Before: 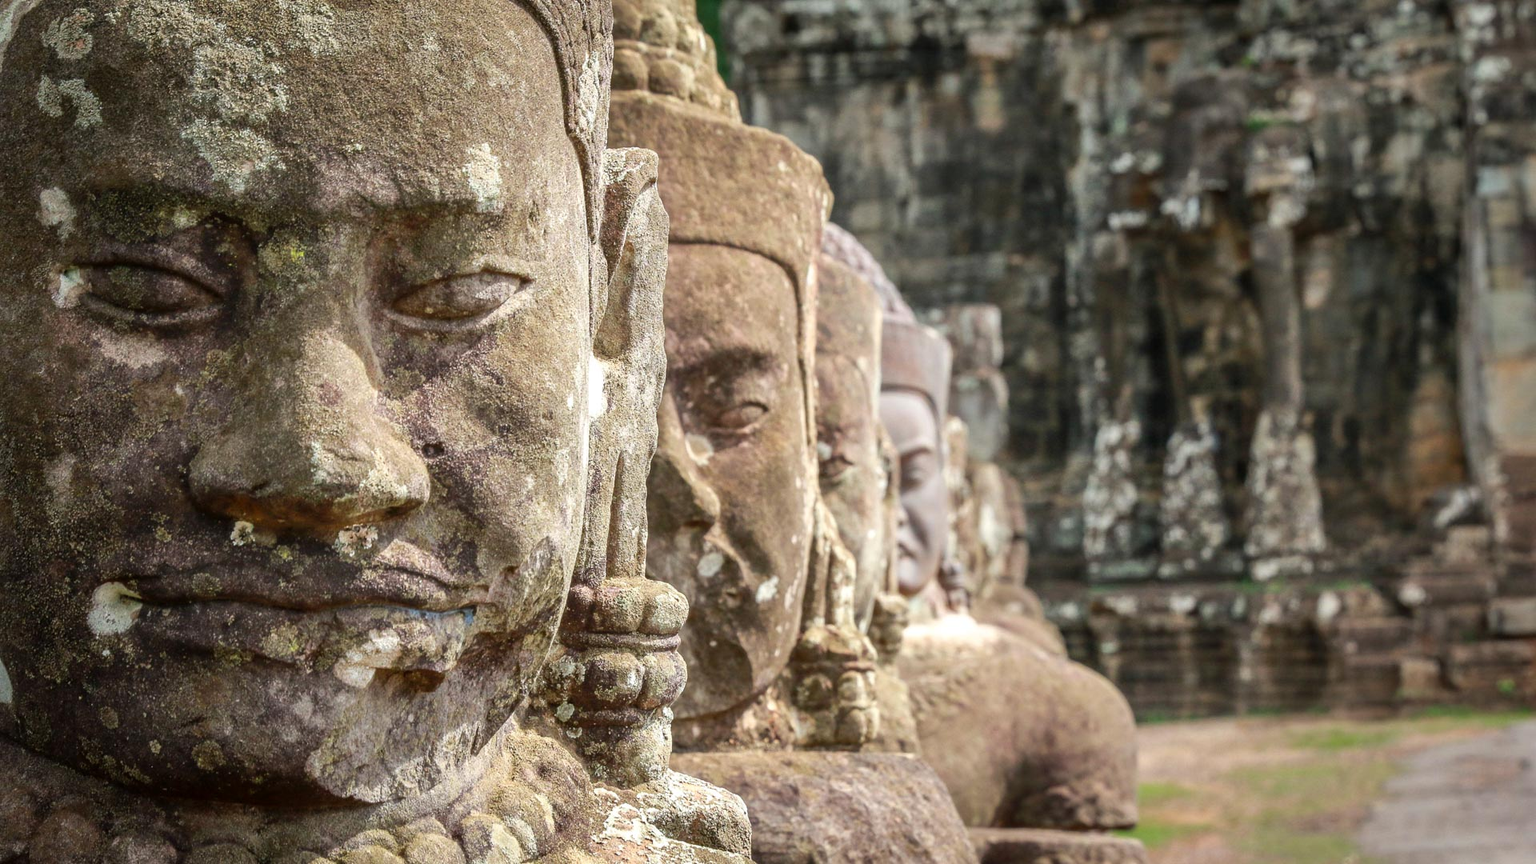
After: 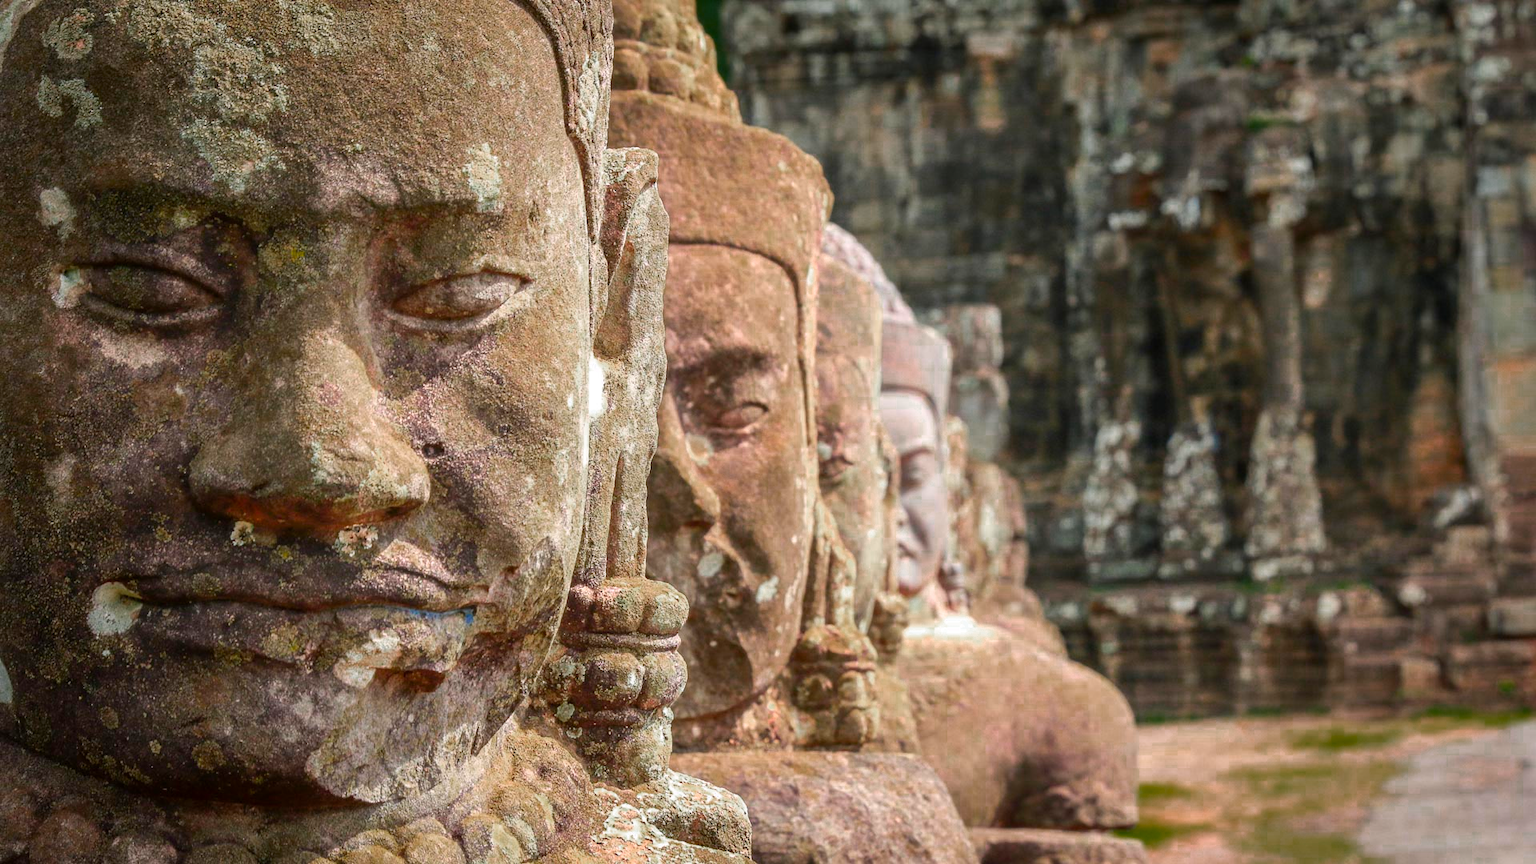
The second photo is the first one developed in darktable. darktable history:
color zones: curves: ch0 [(0, 0.553) (0.123, 0.58) (0.23, 0.419) (0.468, 0.155) (0.605, 0.132) (0.723, 0.063) (0.833, 0.172) (0.921, 0.468)]; ch1 [(0.025, 0.645) (0.229, 0.584) (0.326, 0.551) (0.537, 0.446) (0.599, 0.911) (0.708, 1) (0.805, 0.944)]; ch2 [(0.086, 0.468) (0.254, 0.464) (0.638, 0.564) (0.702, 0.592) (0.768, 0.564)], mix 101.25%
